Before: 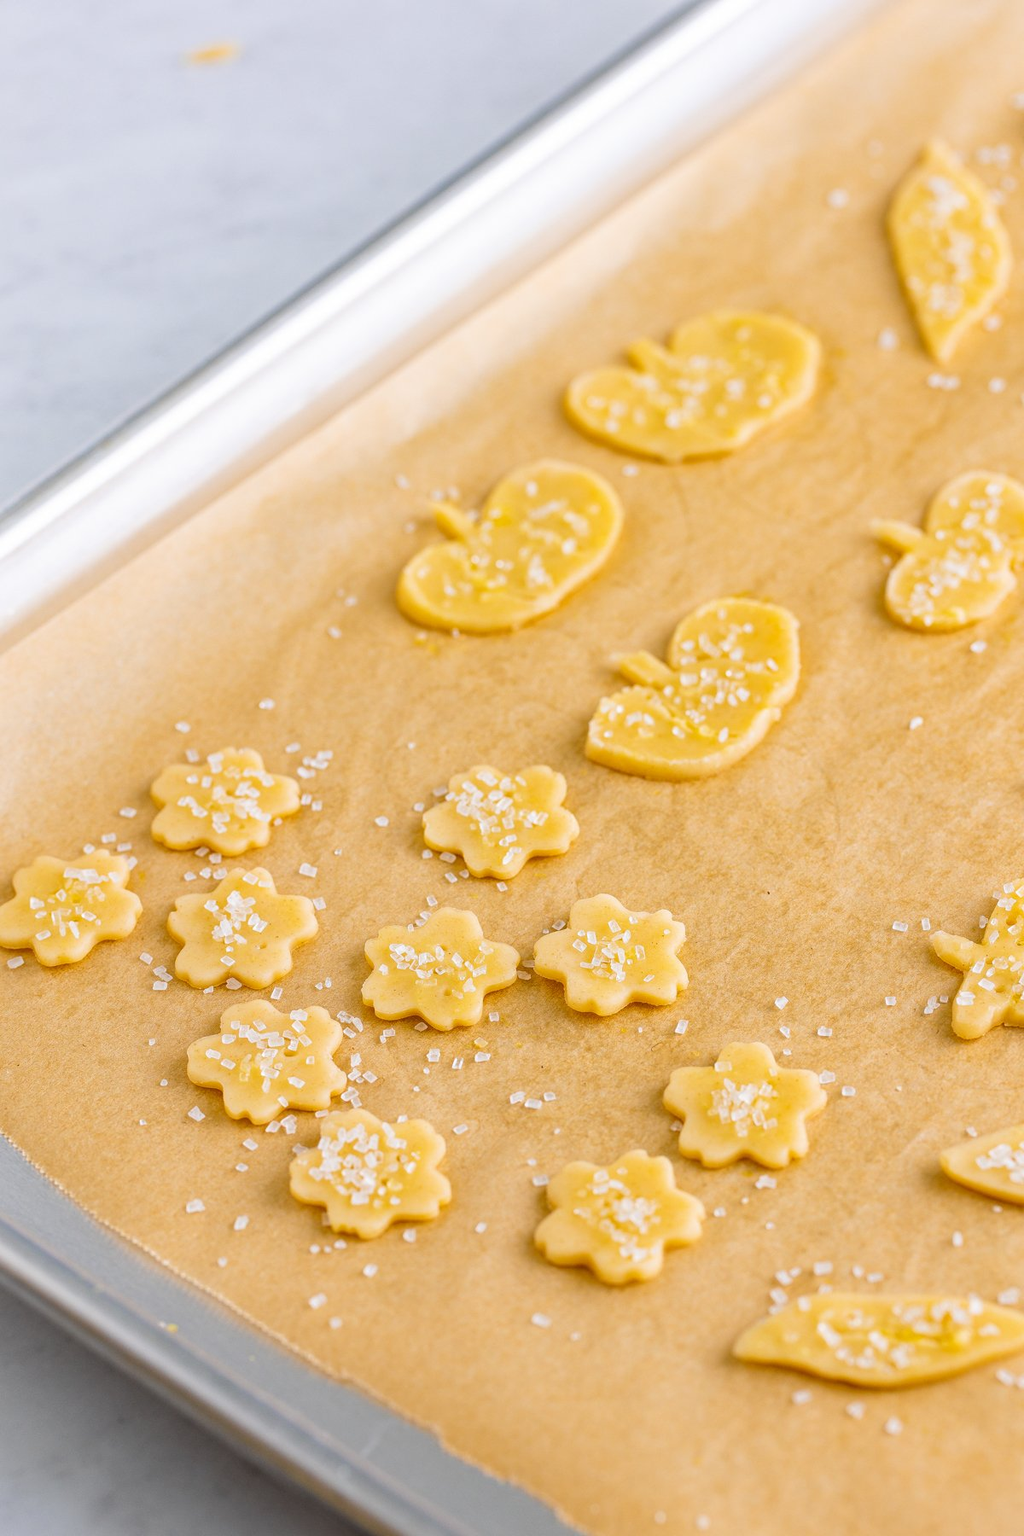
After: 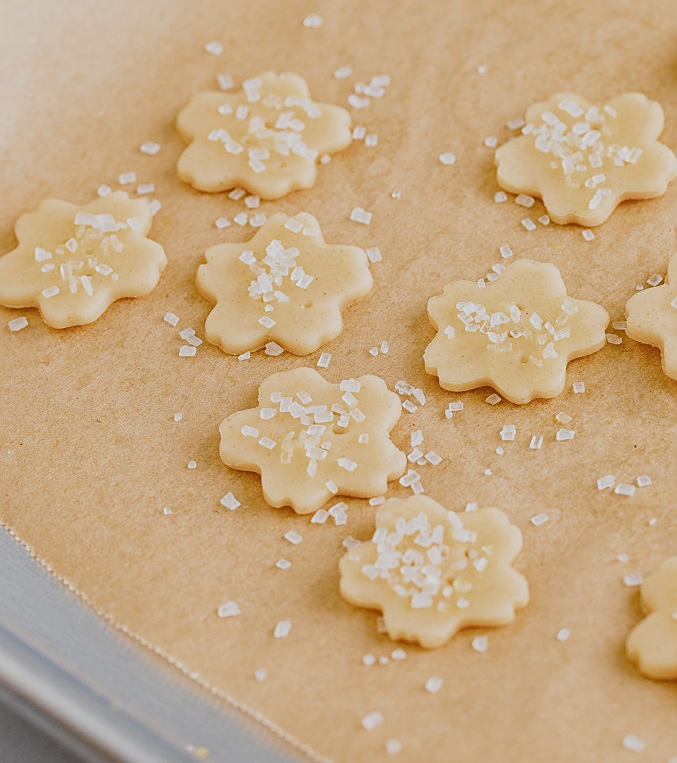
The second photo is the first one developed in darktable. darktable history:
crop: top 44.696%, right 43.556%, bottom 12.877%
sharpen: on, module defaults
filmic rgb: black relative exposure -5.8 EV, white relative exposure 3.39 EV, hardness 3.67, add noise in highlights 0.002, color science v3 (2019), use custom middle-gray values true, contrast in highlights soft
